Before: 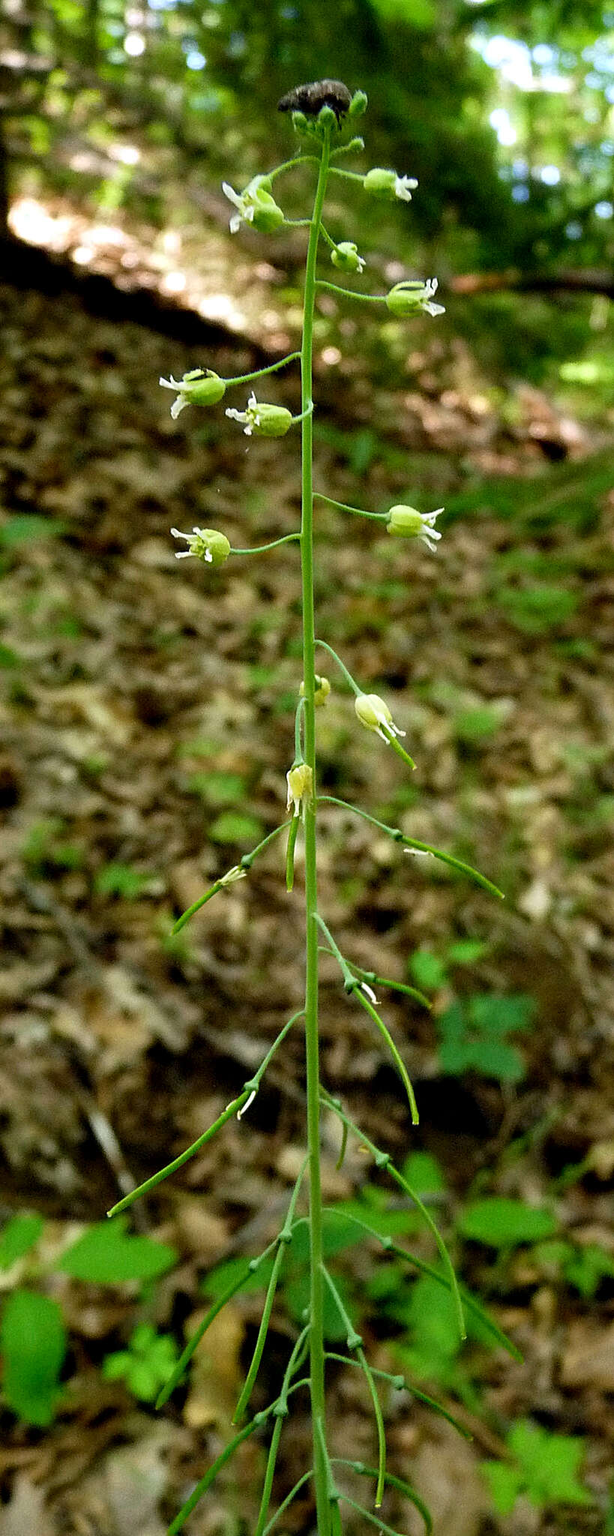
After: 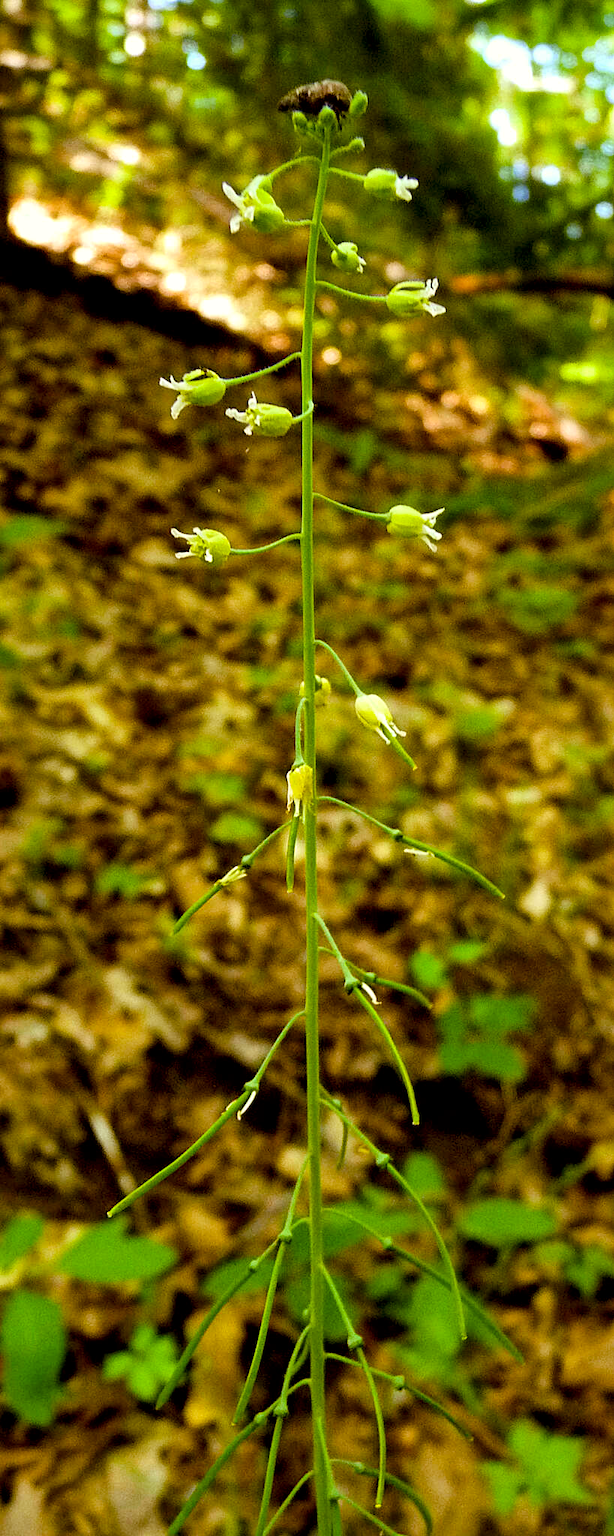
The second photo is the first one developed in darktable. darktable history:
color balance rgb: power › luminance 9.906%, power › chroma 2.824%, power › hue 58.5°, perceptual saturation grading › global saturation 28.394%, perceptual saturation grading › mid-tones 12.198%, perceptual saturation grading › shadows 11.115%, global vibrance 5.889%
exposure: compensate highlight preservation false
local contrast: mode bilateral grid, contrast 20, coarseness 50, detail 138%, midtone range 0.2
contrast brightness saturation: contrast 0.075, saturation 0.019
